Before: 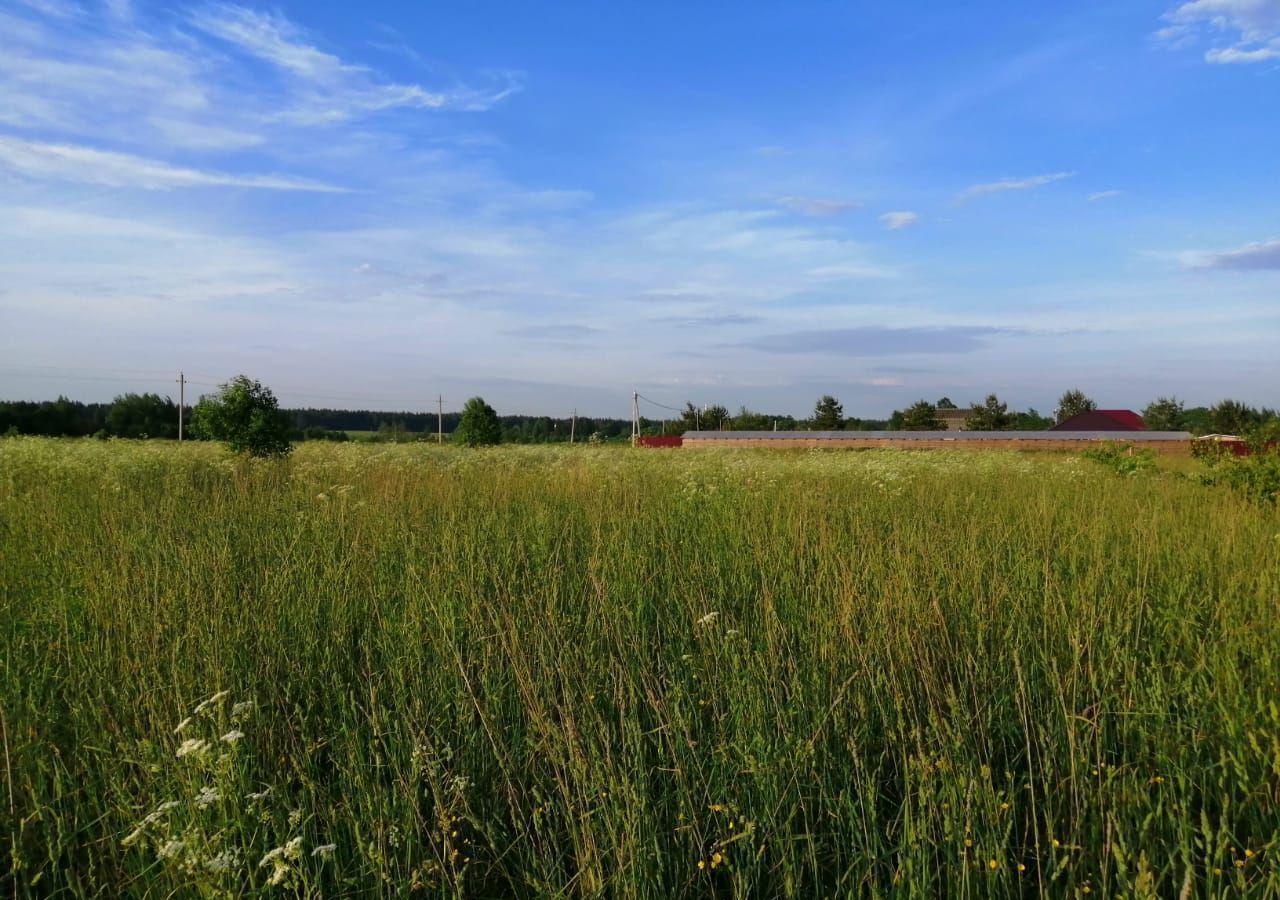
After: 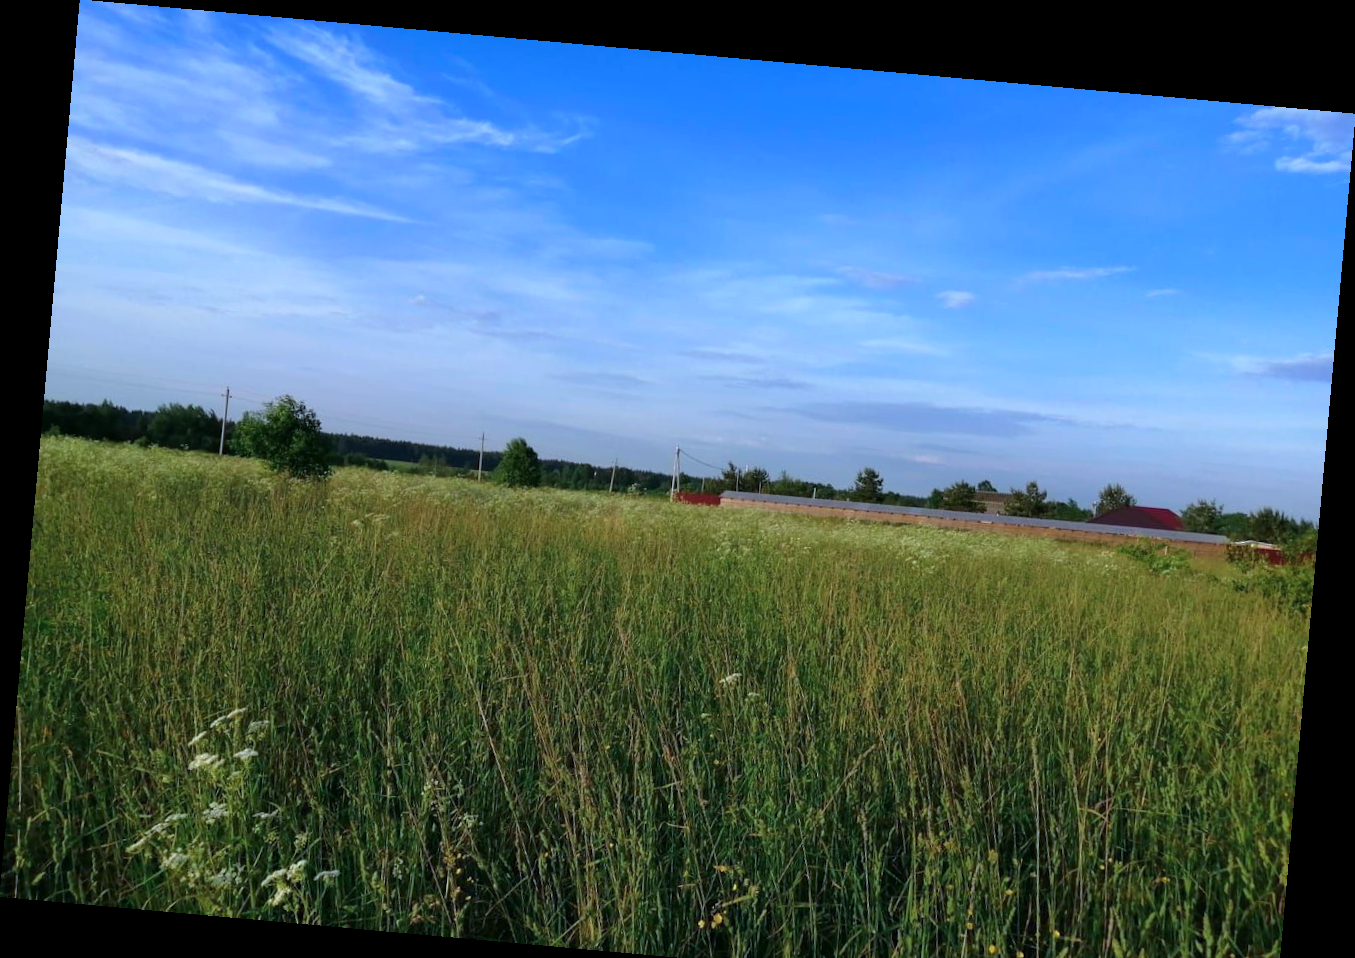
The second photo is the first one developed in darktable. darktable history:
rotate and perspective: rotation 5.12°, automatic cropping off
crop and rotate: top 0%, bottom 5.097%
color calibration: x 0.38, y 0.391, temperature 4086.74 K
